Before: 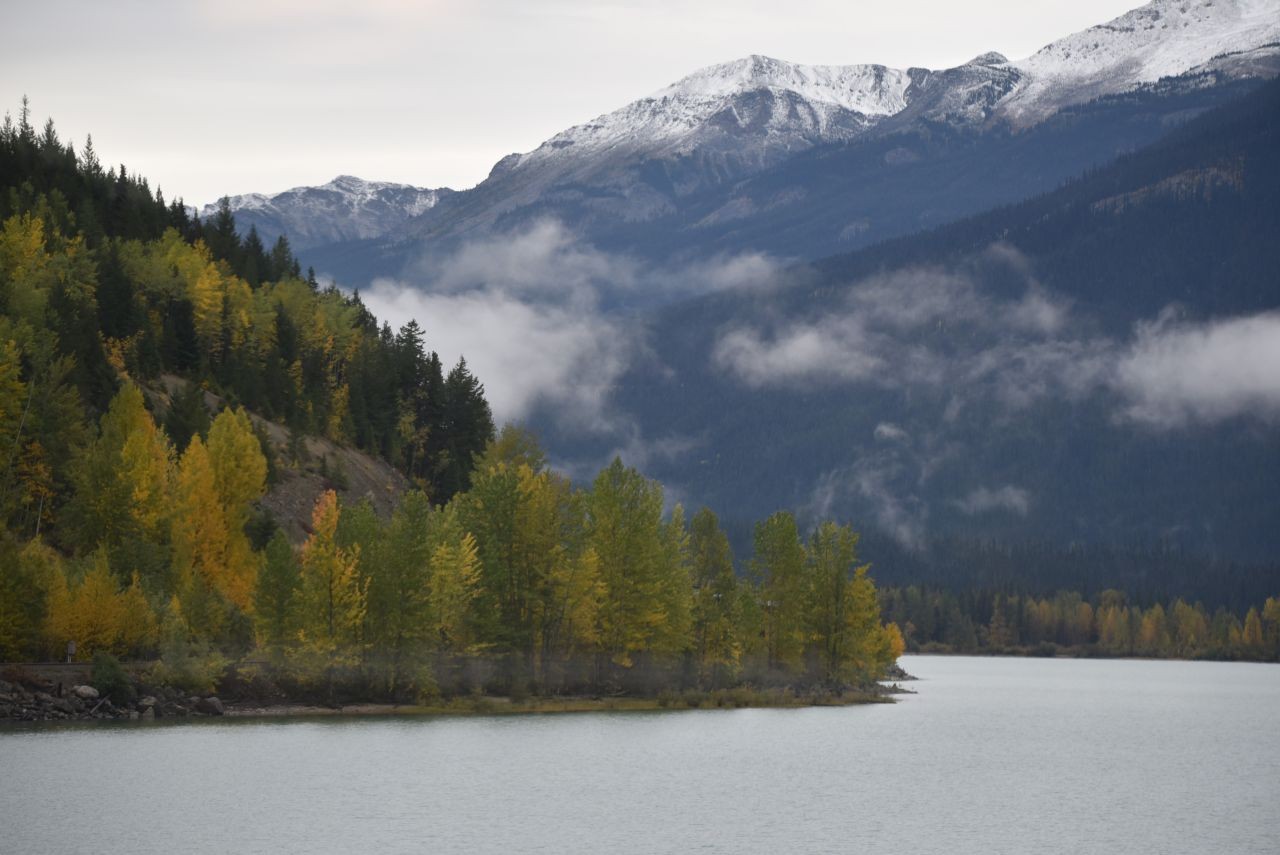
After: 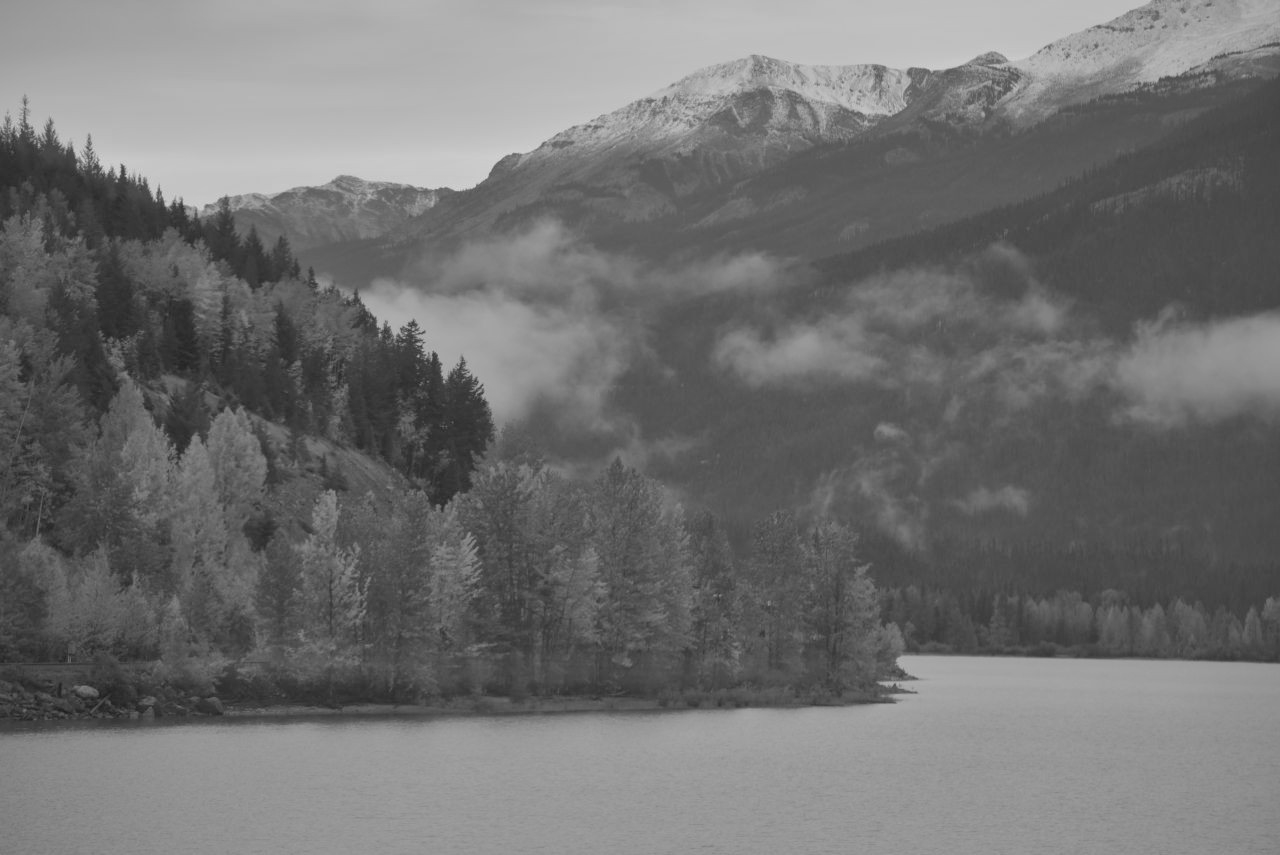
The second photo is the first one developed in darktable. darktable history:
contrast brightness saturation: contrast -0.05, saturation -0.41
shadows and highlights: on, module defaults
monochrome: on, module defaults
tone equalizer: -8 EV 0.25 EV, -7 EV 0.417 EV, -6 EV 0.417 EV, -5 EV 0.25 EV, -3 EV -0.25 EV, -2 EV -0.417 EV, -1 EV -0.417 EV, +0 EV -0.25 EV, edges refinement/feathering 500, mask exposure compensation -1.57 EV, preserve details guided filter
